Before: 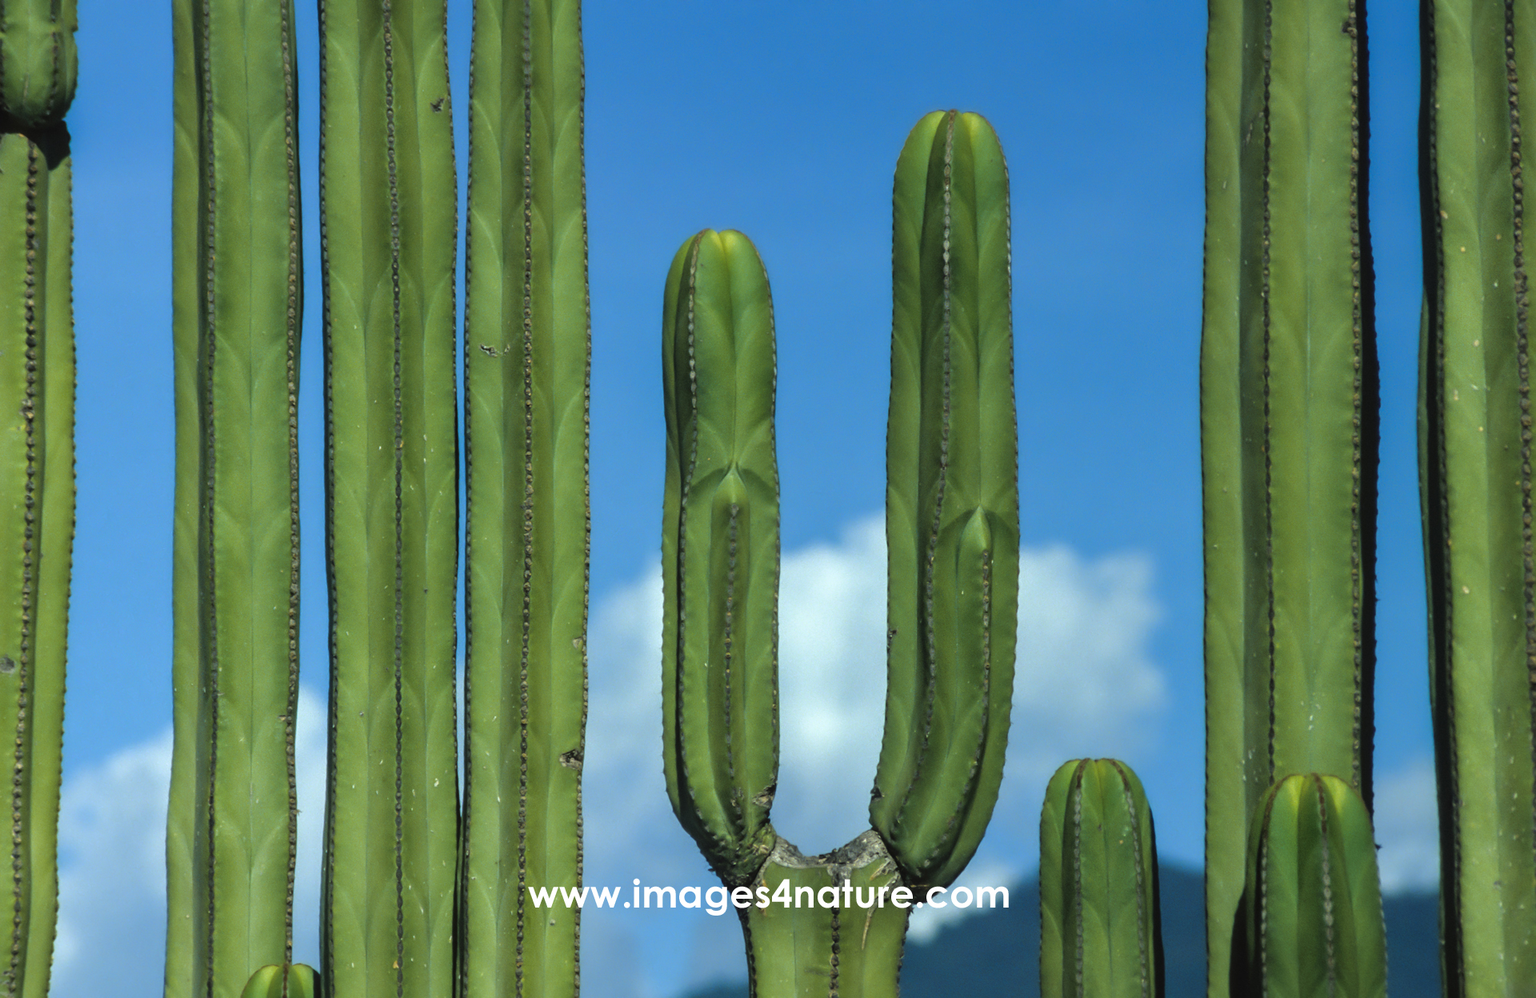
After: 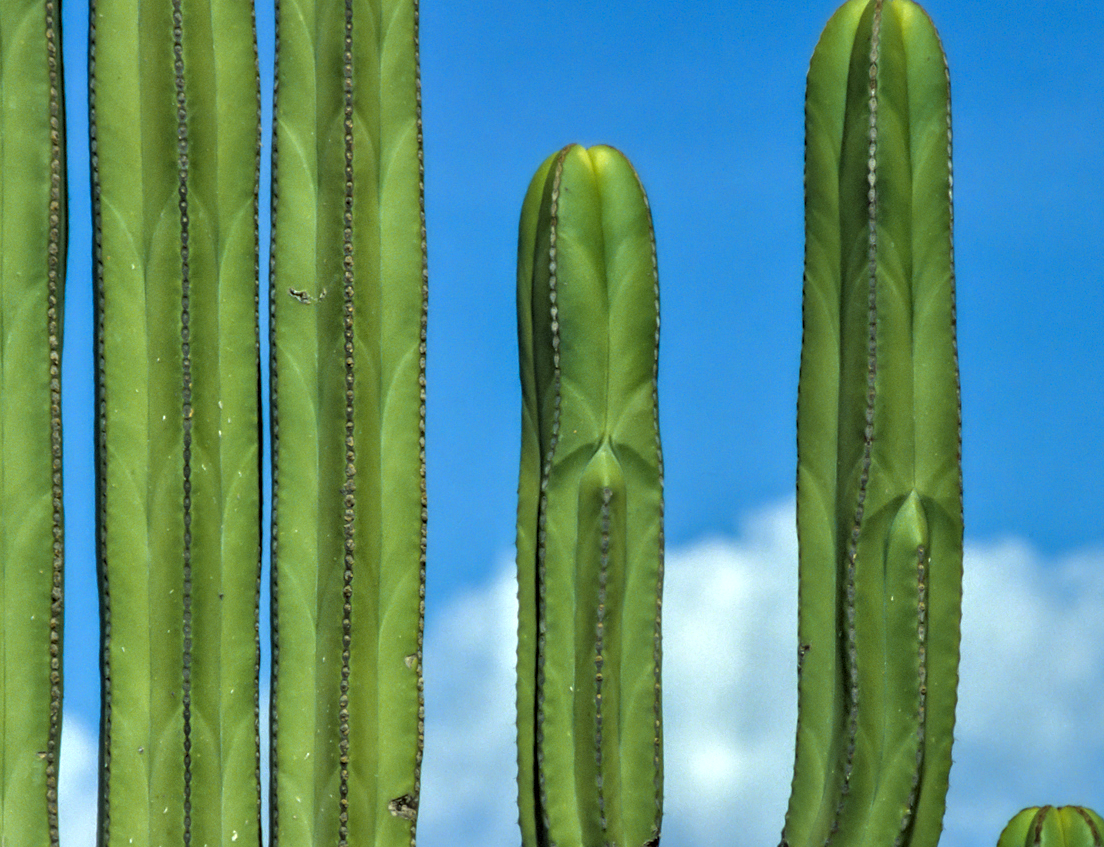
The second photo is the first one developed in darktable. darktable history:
crop: left 16.2%, top 11.461%, right 26.259%, bottom 20.547%
haze removal: strength 0.28, distance 0.245, compatibility mode true, adaptive false
tone equalizer: -8 EV 0.968 EV, -7 EV 1.01 EV, -6 EV 0.98 EV, -5 EV 0.965 EV, -4 EV 1.01 EV, -3 EV 0.719 EV, -2 EV 0.522 EV, -1 EV 0.274 EV
local contrast: shadows 97%, midtone range 0.493
